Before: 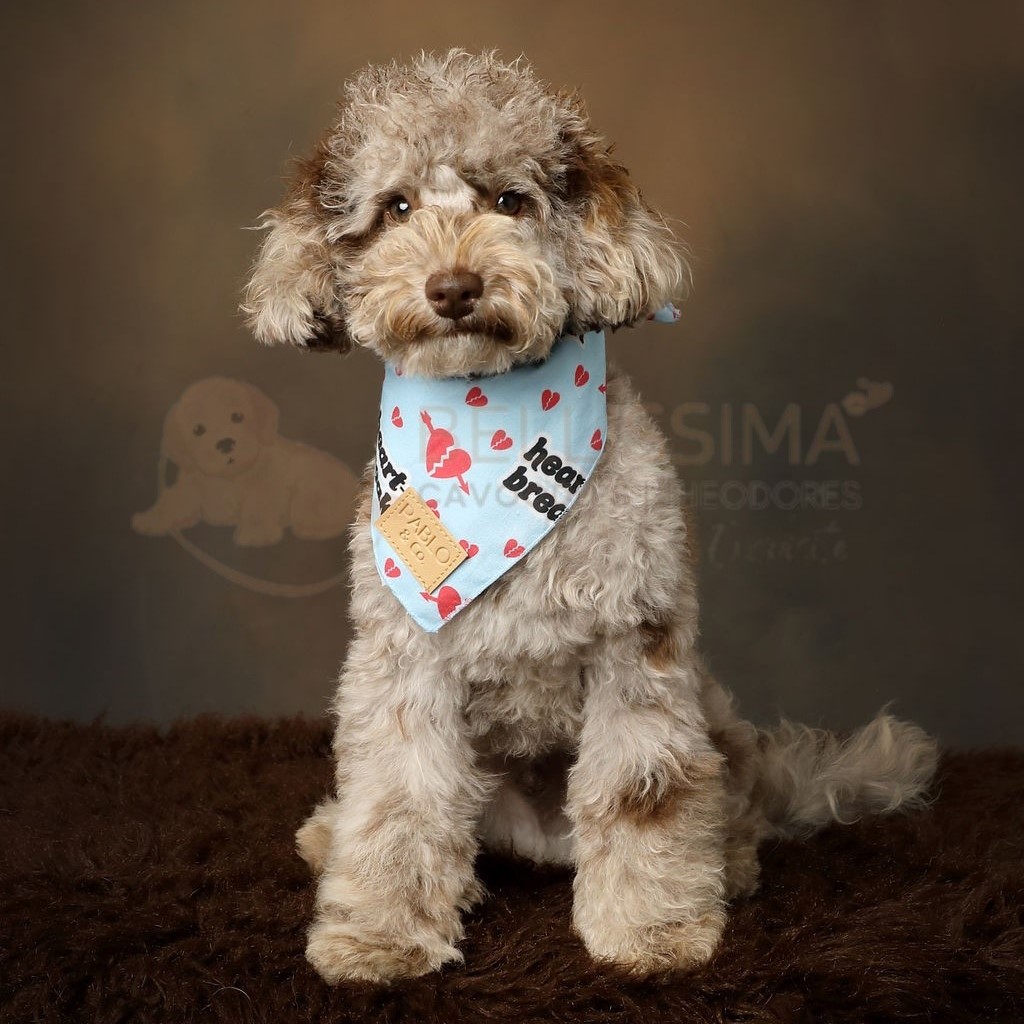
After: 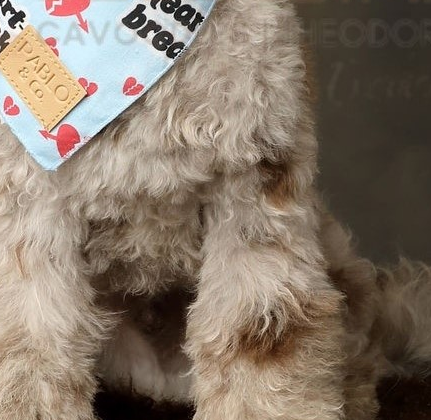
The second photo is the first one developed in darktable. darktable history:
crop: left 37.221%, top 45.169%, right 20.63%, bottom 13.777%
color balance: output saturation 98.5%
